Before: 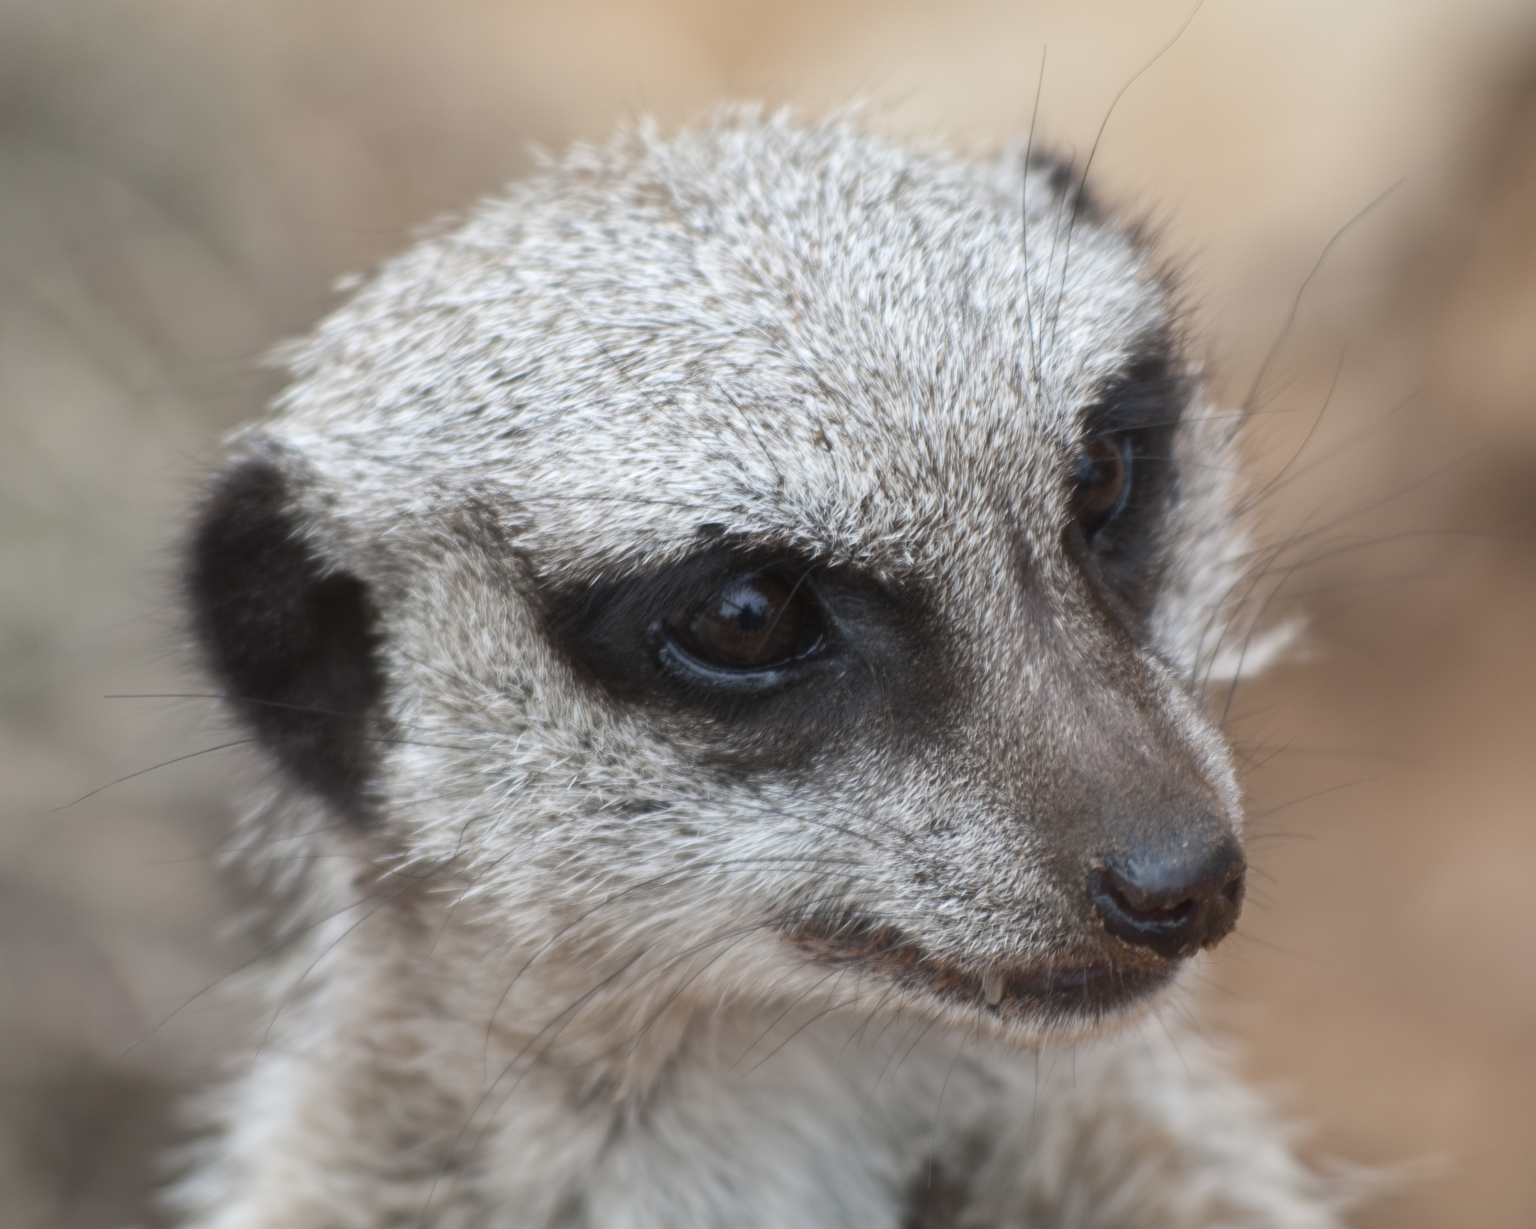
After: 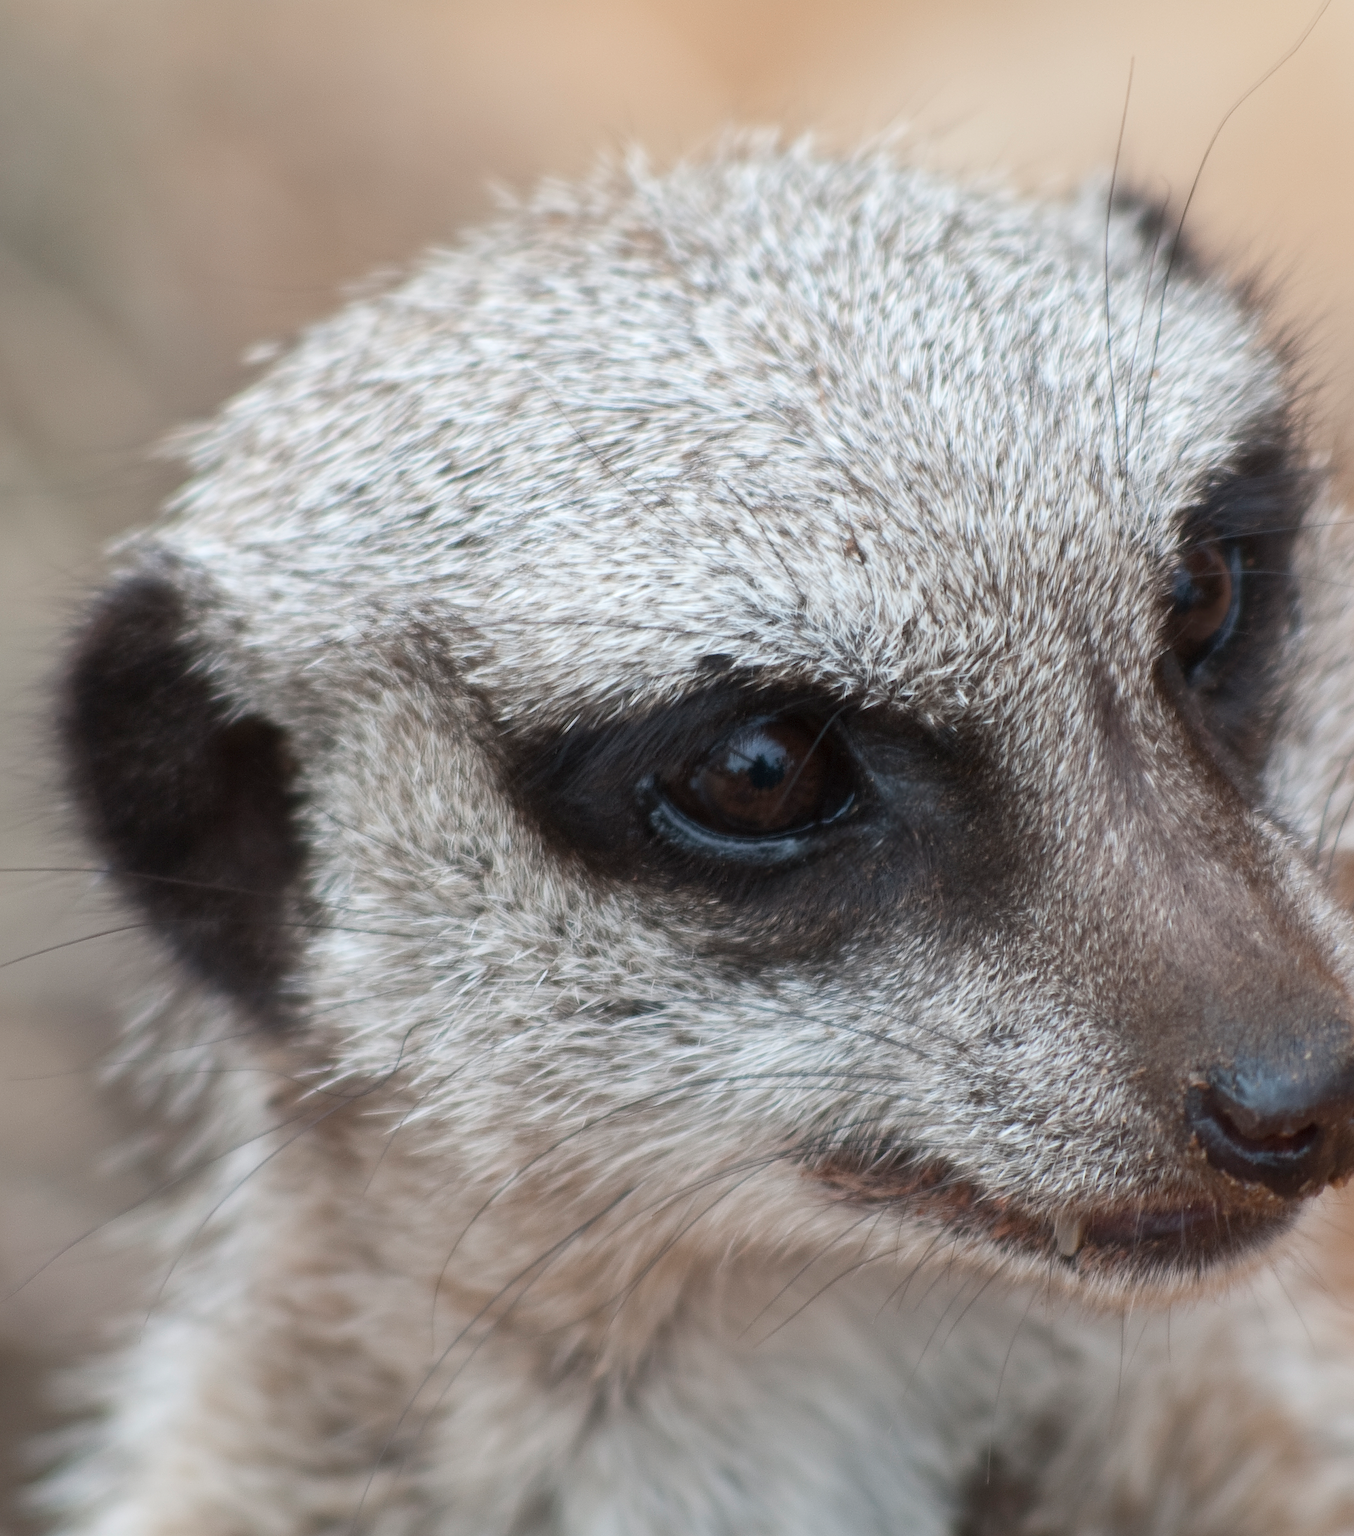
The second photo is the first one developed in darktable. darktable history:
sharpen: on, module defaults
crop and rotate: left 9.08%, right 20.345%
